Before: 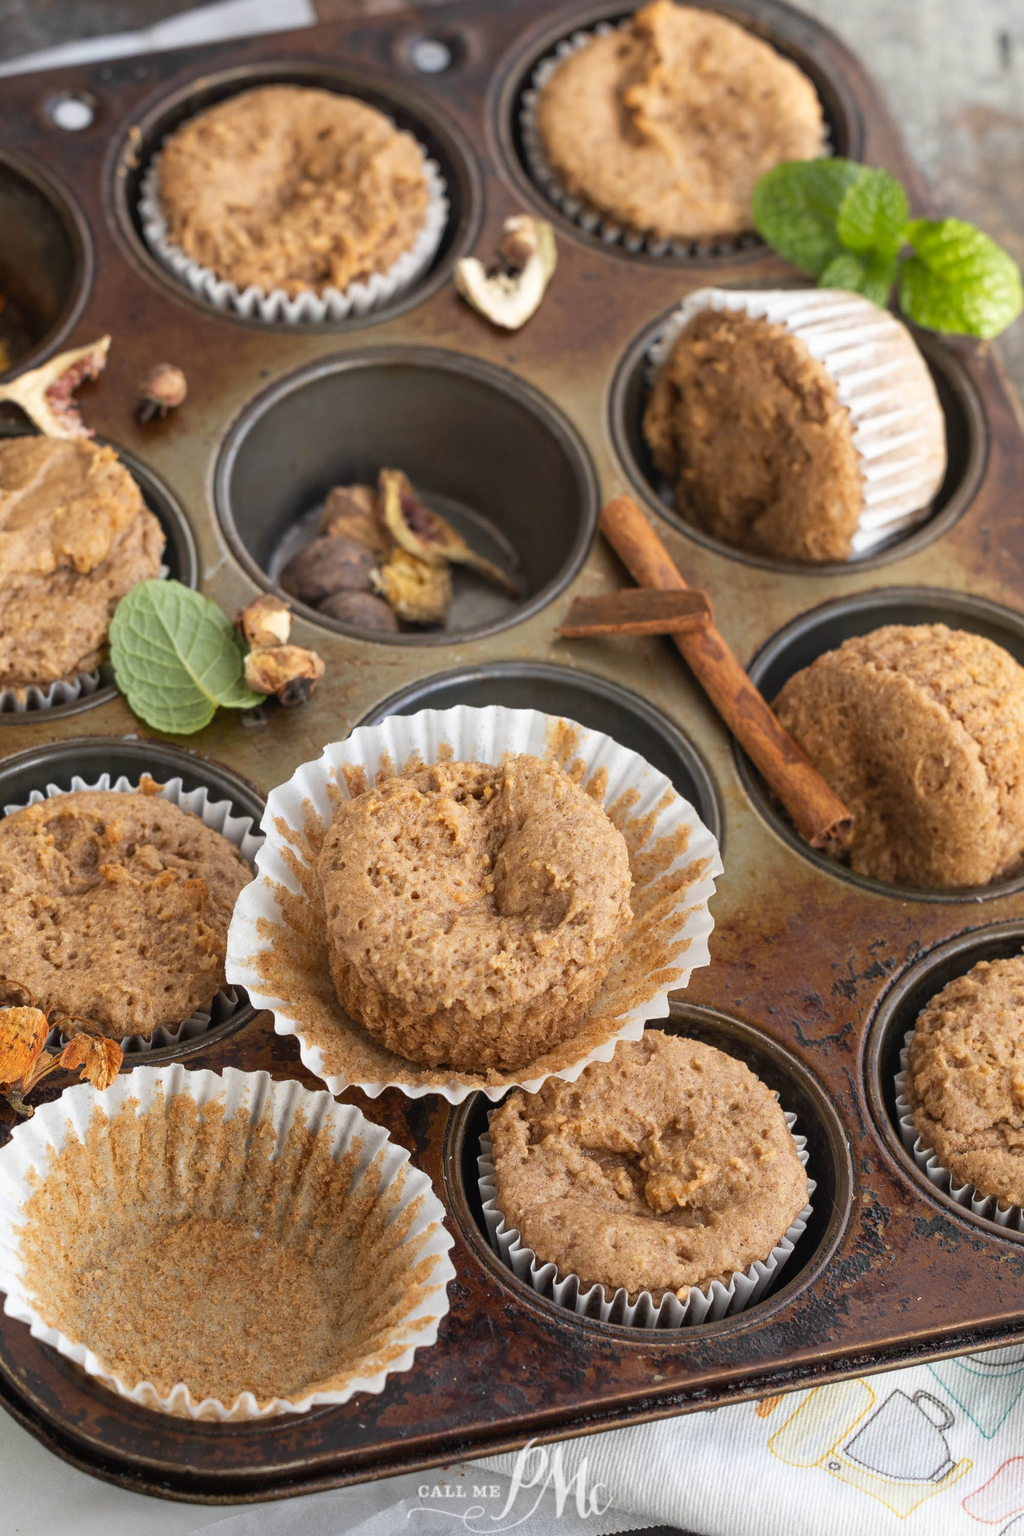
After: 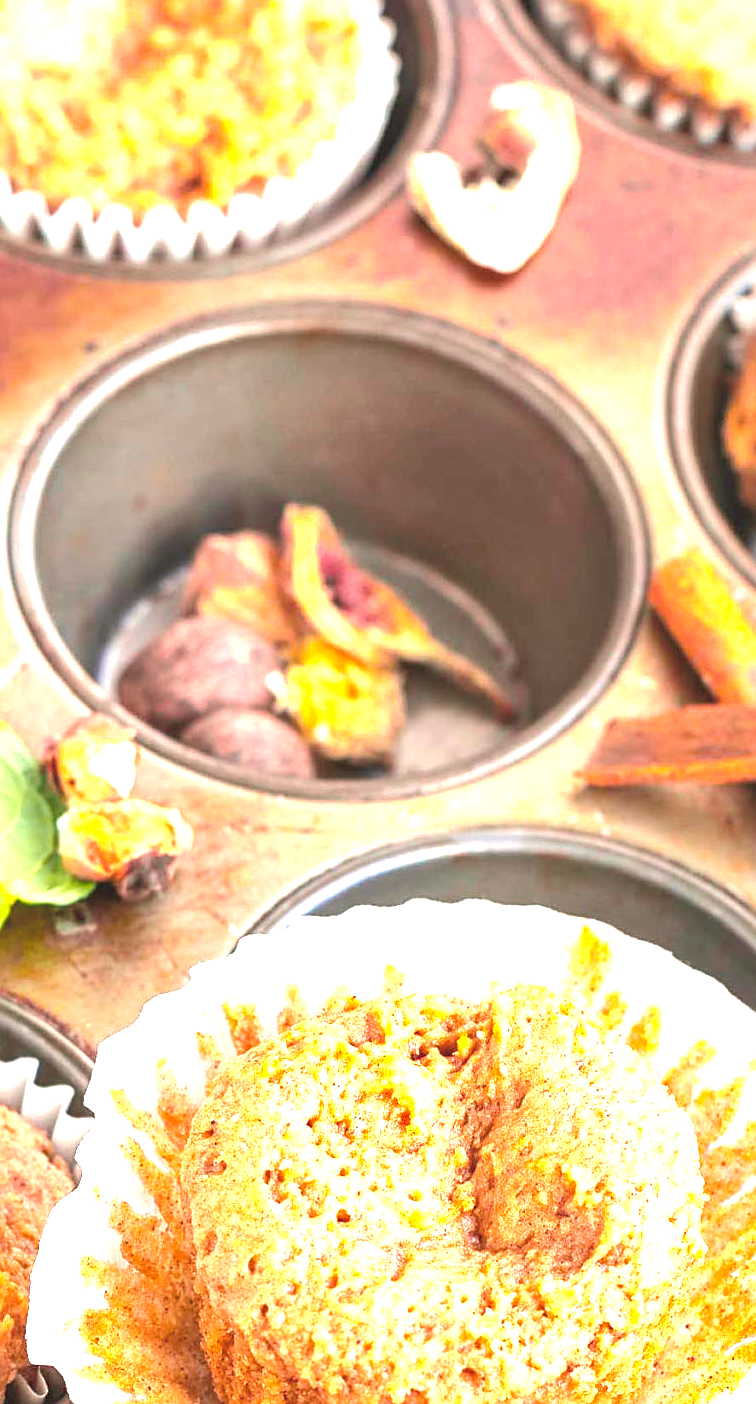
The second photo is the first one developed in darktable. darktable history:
exposure: exposure 0.782 EV, compensate highlight preservation false
tone curve: curves: ch0 [(0, 0.021) (0.059, 0.053) (0.197, 0.191) (0.32, 0.311) (0.495, 0.505) (0.725, 0.731) (0.89, 0.919) (1, 1)]; ch1 [(0, 0) (0.094, 0.081) (0.285, 0.299) (0.401, 0.424) (0.453, 0.439) (0.495, 0.496) (0.54, 0.55) (0.615, 0.637) (0.657, 0.683) (1, 1)]; ch2 [(0, 0) (0.257, 0.217) (0.43, 0.421) (0.498, 0.507) (0.547, 0.539) (0.595, 0.56) (0.644, 0.599) (1, 1)], color space Lab, independent channels, preserve colors none
local contrast: mode bilateral grid, contrast 19, coarseness 49, detail 119%, midtone range 0.2
levels: white 99.88%, levels [0, 0.352, 0.703]
contrast brightness saturation: contrast -0.1, brightness 0.048, saturation 0.081
color balance rgb: perceptual saturation grading › global saturation 25.544%, global vibrance 20%
crop: left 20.472%, top 10.785%, right 35.234%, bottom 34.348%
sharpen: on, module defaults
